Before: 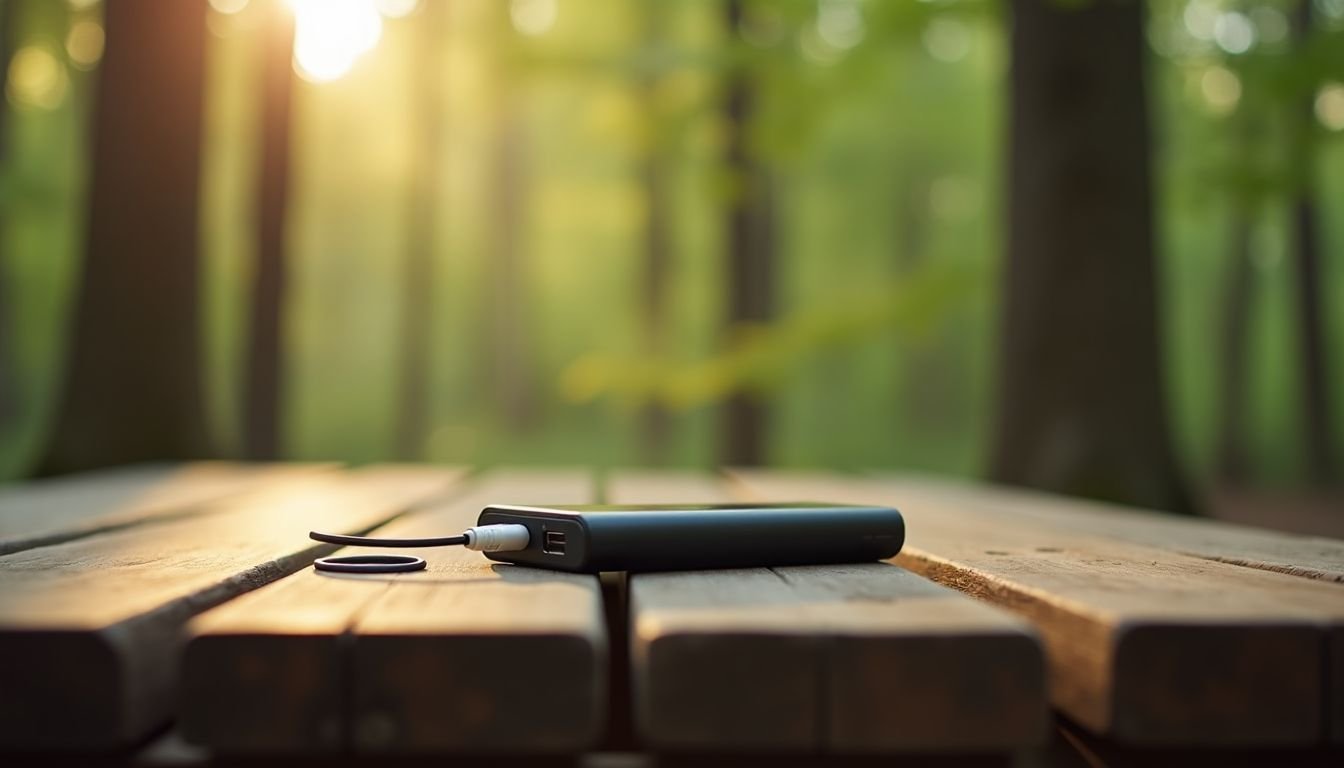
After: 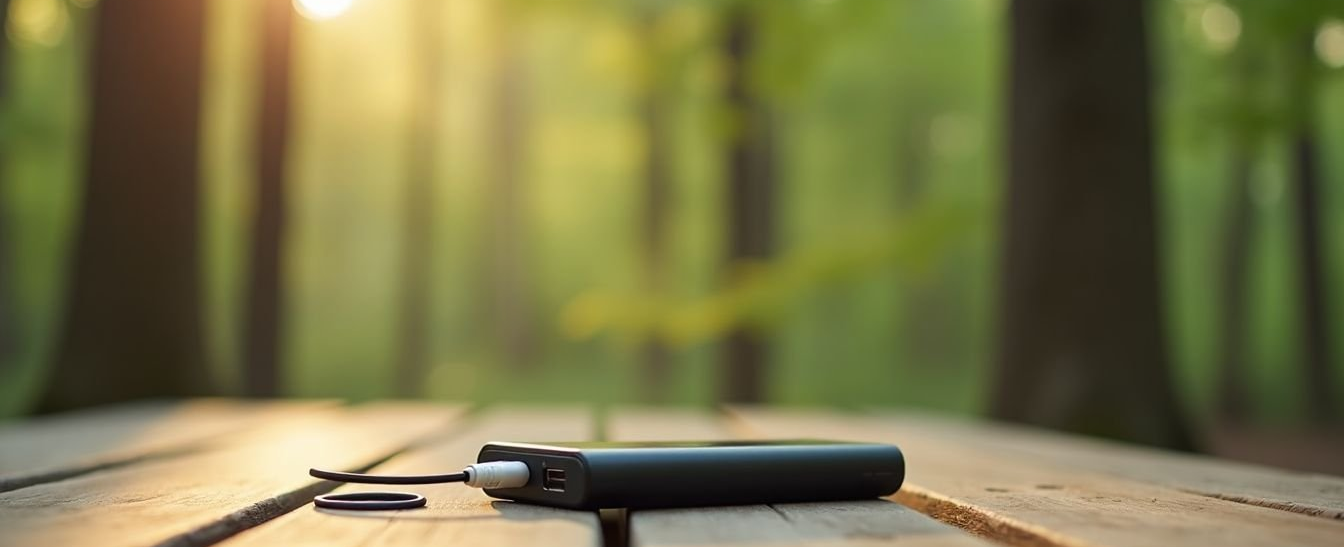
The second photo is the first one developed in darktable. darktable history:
crop and rotate: top 8.274%, bottom 20.456%
tone equalizer: on, module defaults
